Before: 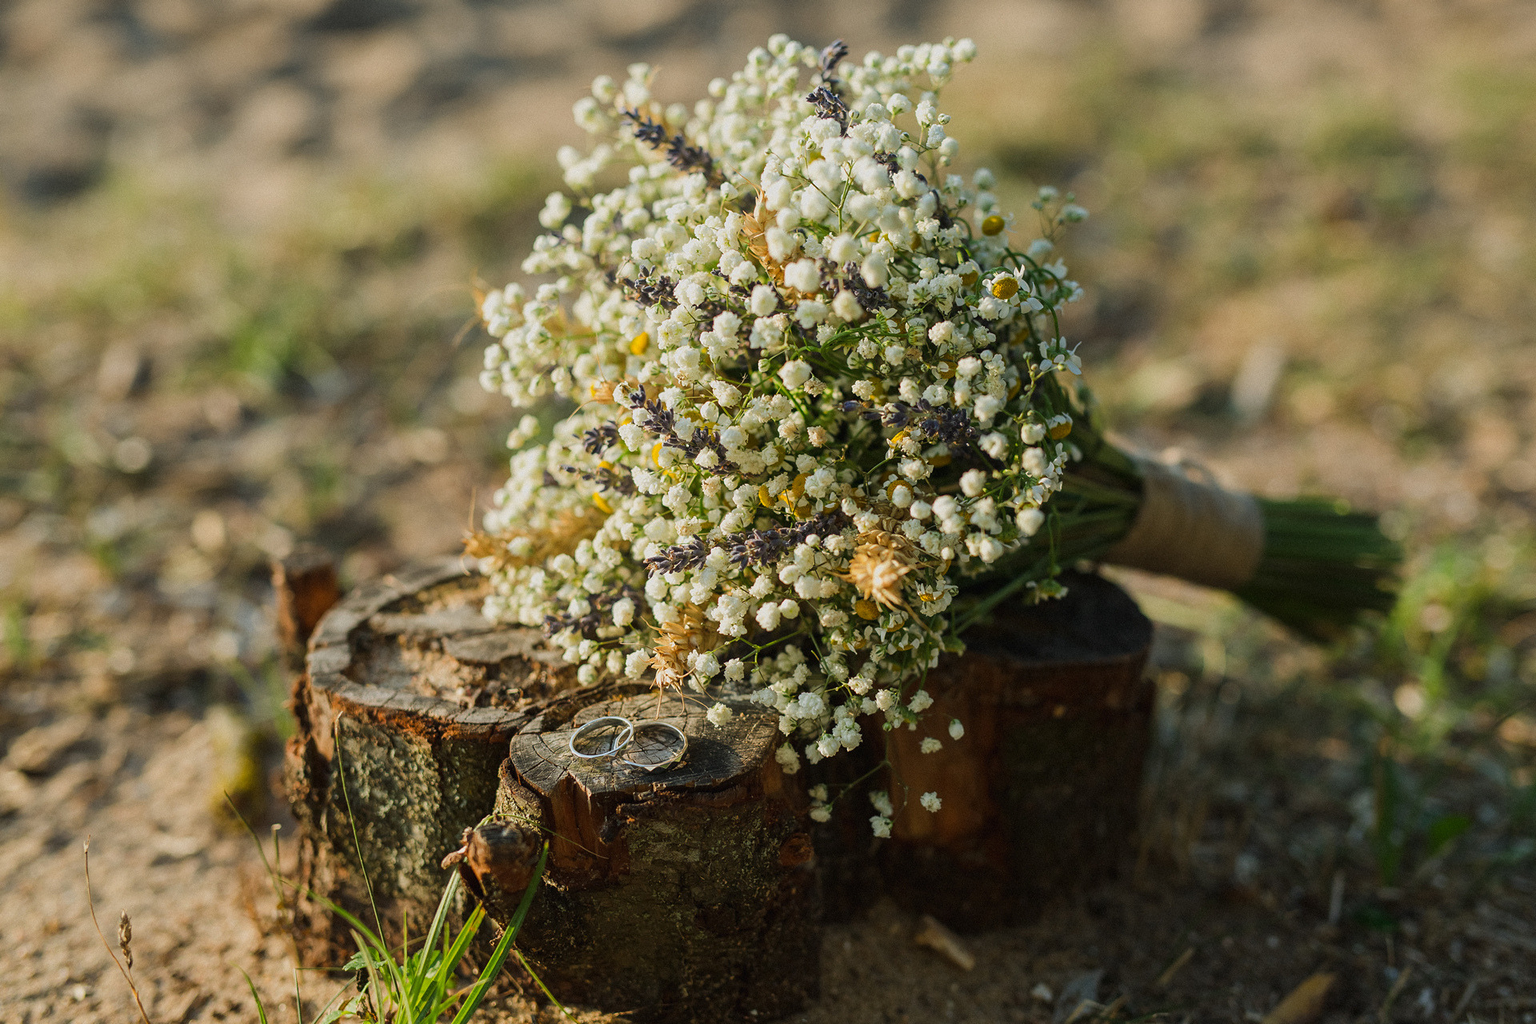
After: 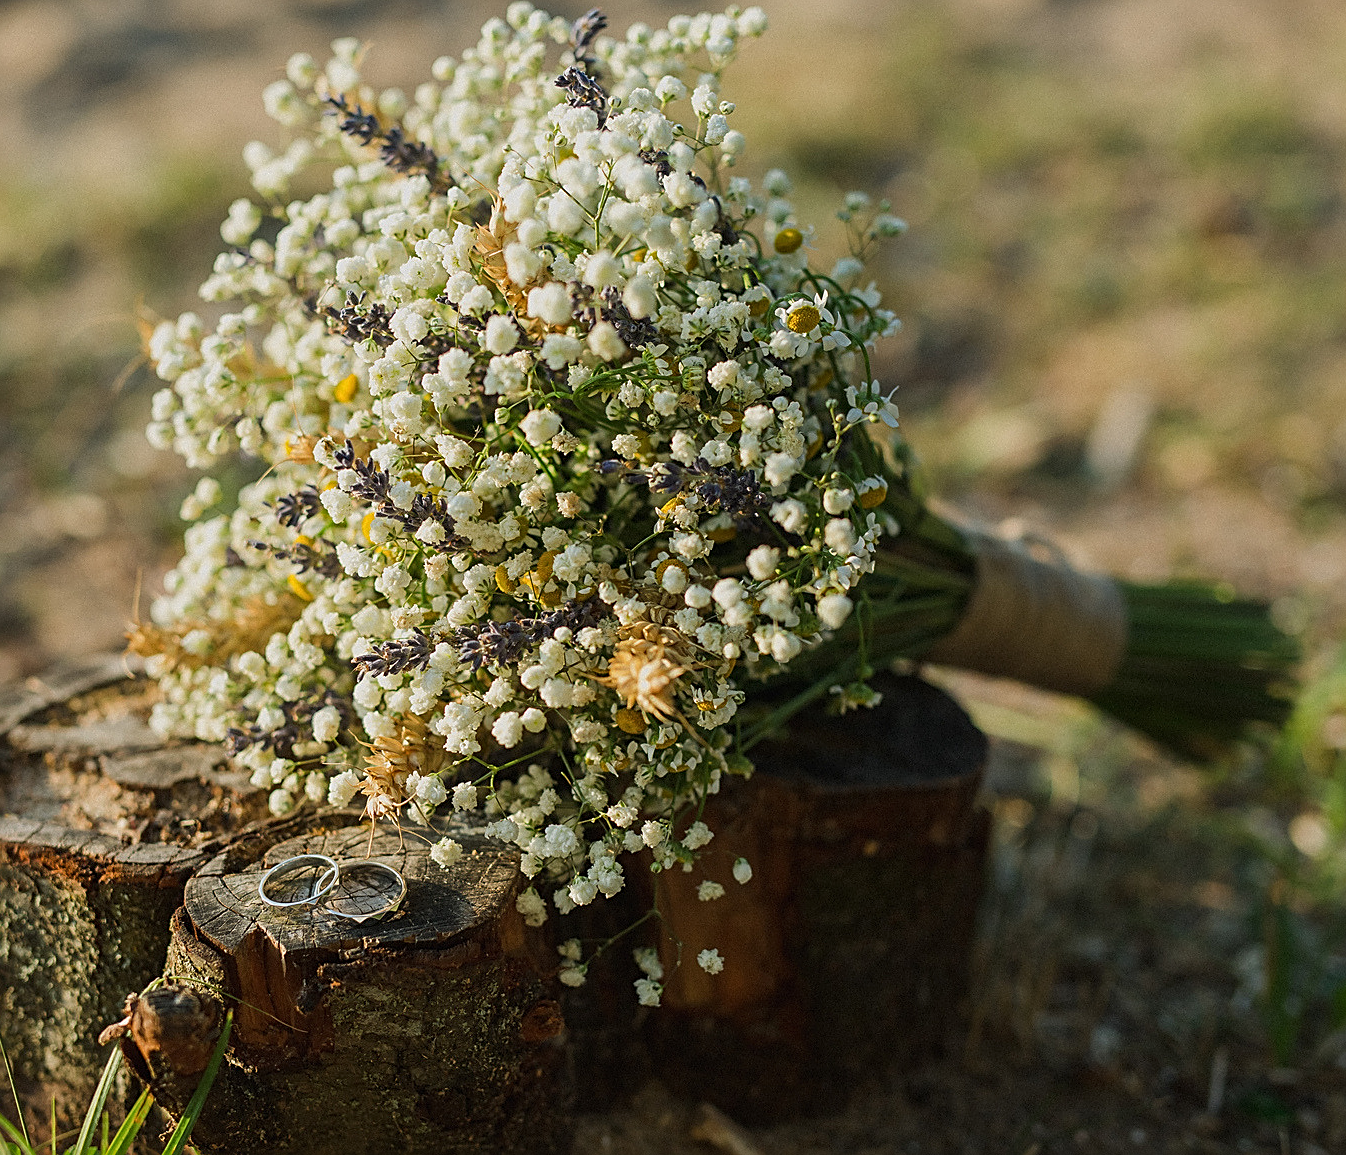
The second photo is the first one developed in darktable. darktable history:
crop and rotate: left 23.623%, top 3.222%, right 6.269%, bottom 6.473%
sharpen: amount 0.6
